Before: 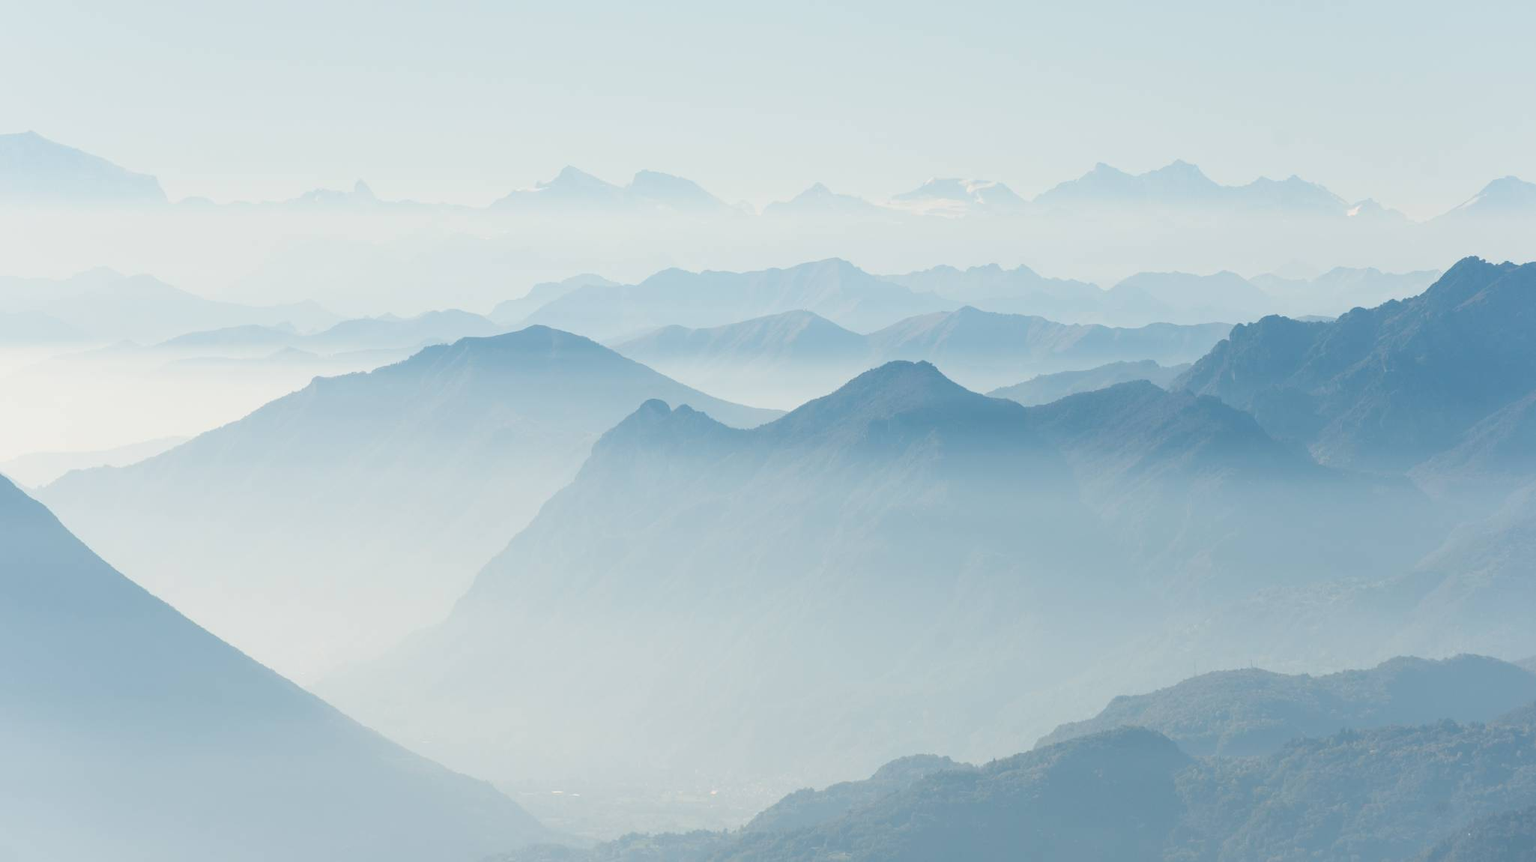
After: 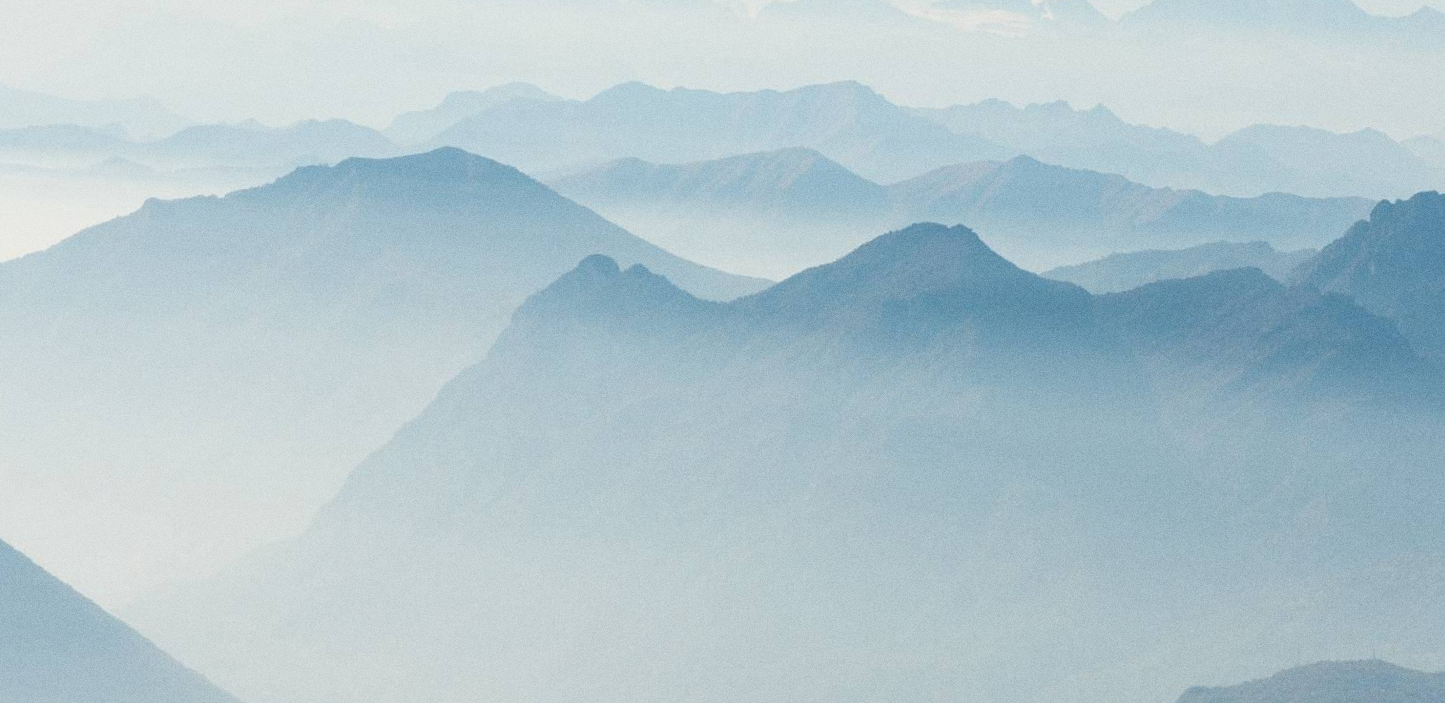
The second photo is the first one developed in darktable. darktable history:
crop and rotate: angle -3.37°, left 9.79%, top 20.73%, right 12.42%, bottom 11.82%
grain: coarseness 0.09 ISO
